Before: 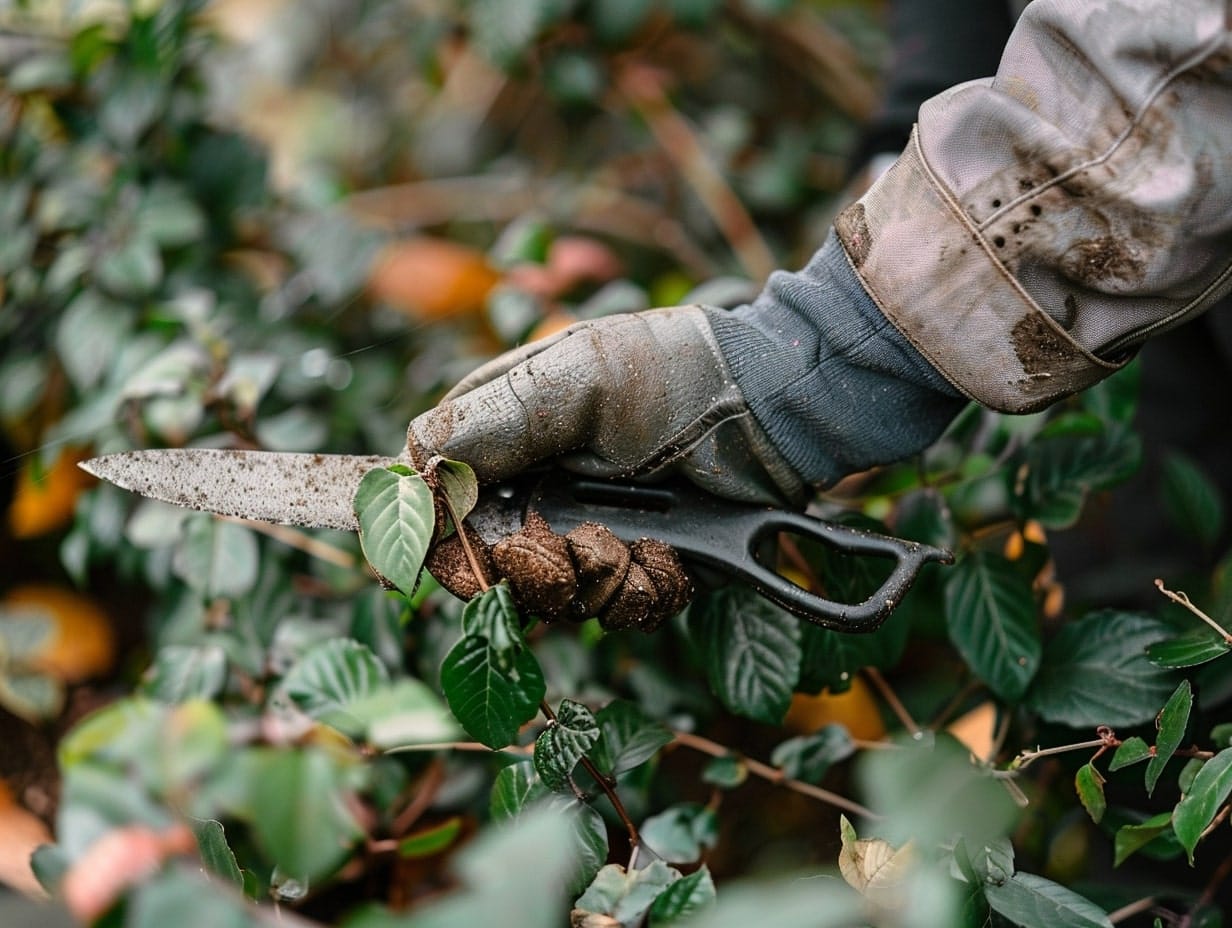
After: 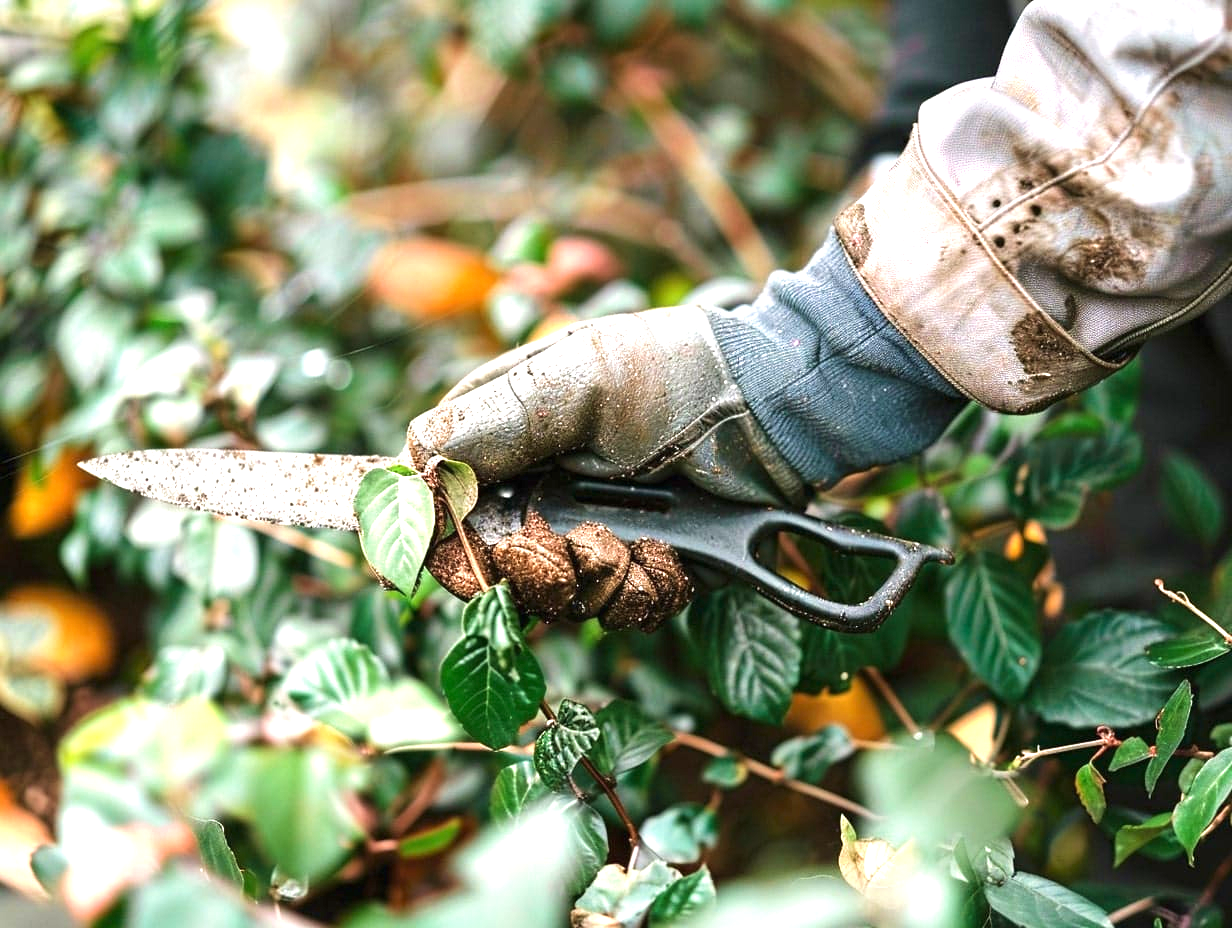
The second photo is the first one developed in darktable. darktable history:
velvia: on, module defaults
exposure: black level correction 0, exposure 1.375 EV, compensate highlight preservation false
tone equalizer: on, module defaults
